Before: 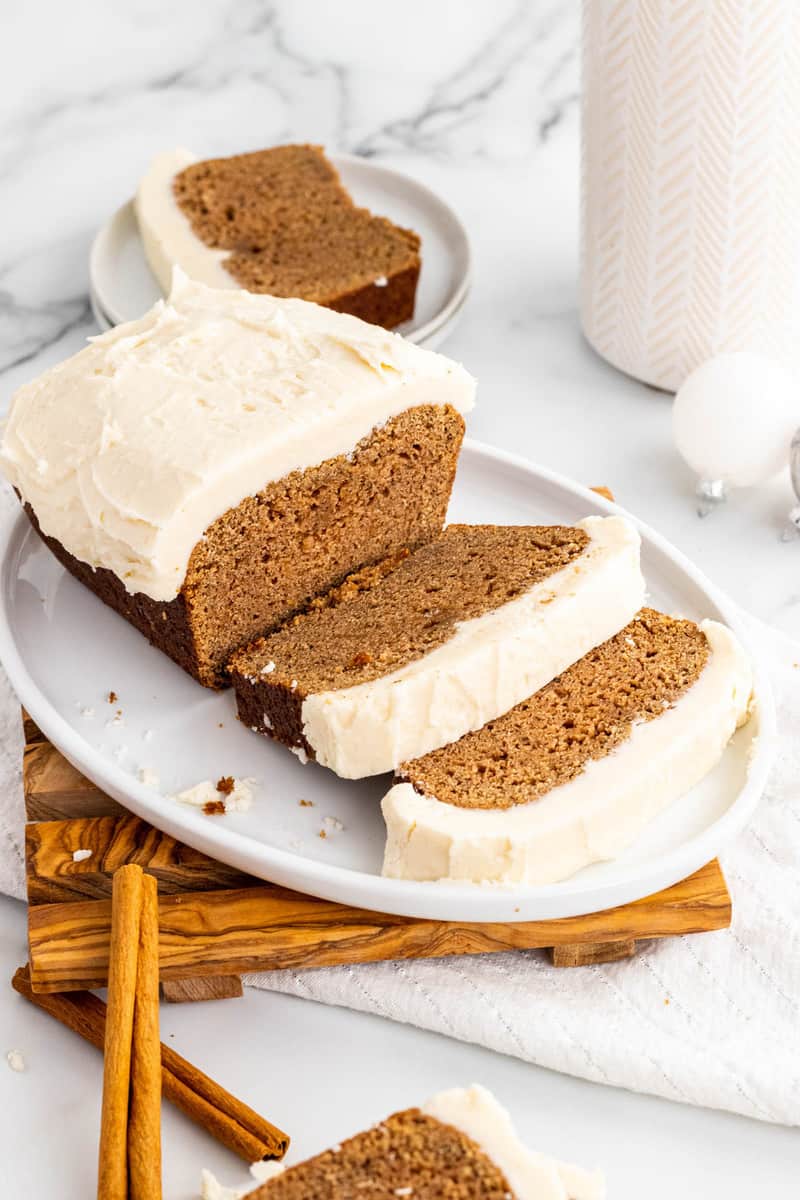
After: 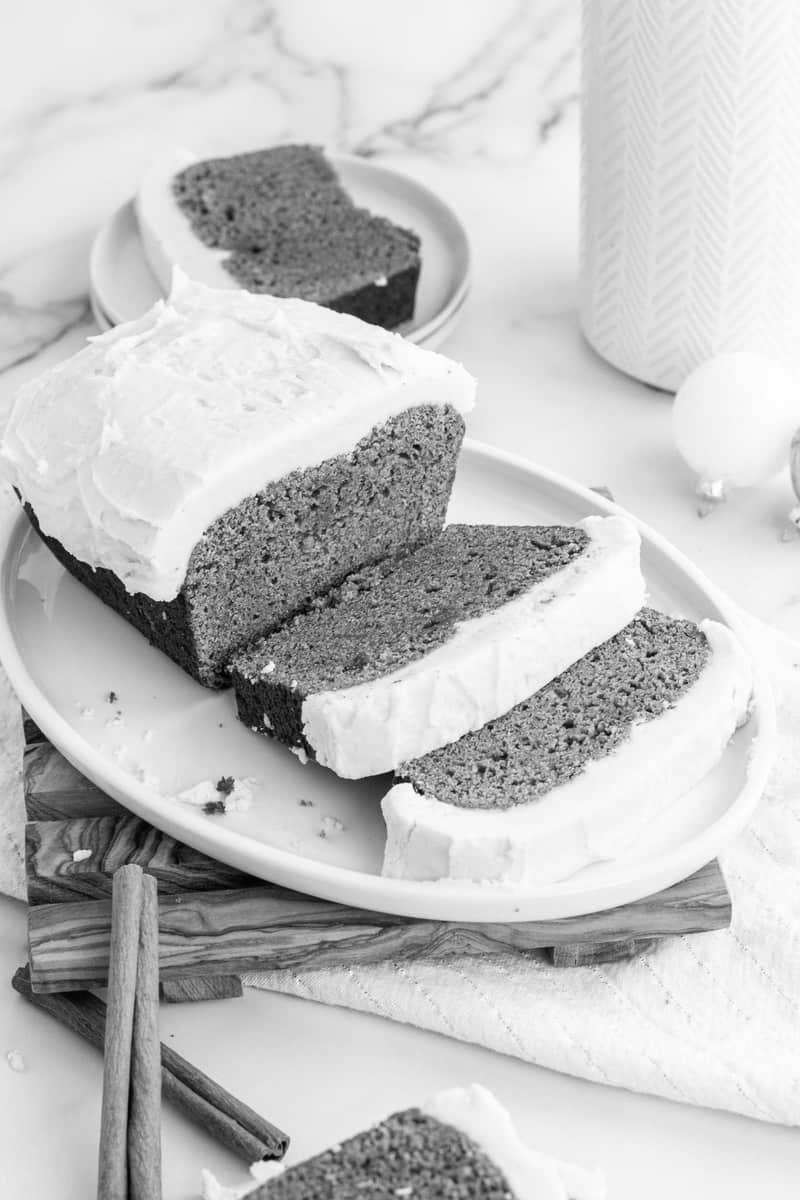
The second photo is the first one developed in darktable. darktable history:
white balance: red 0.954, blue 1.079
monochrome: on, module defaults
